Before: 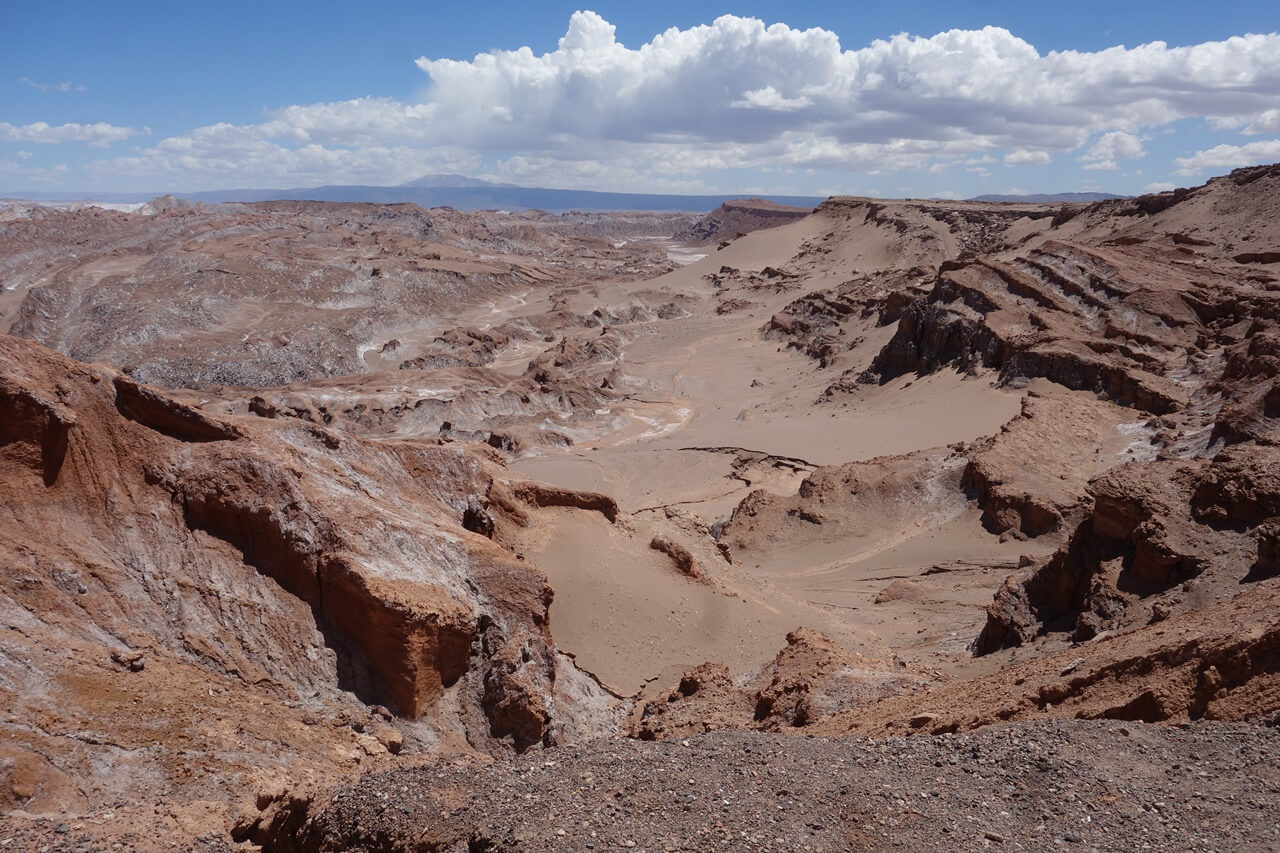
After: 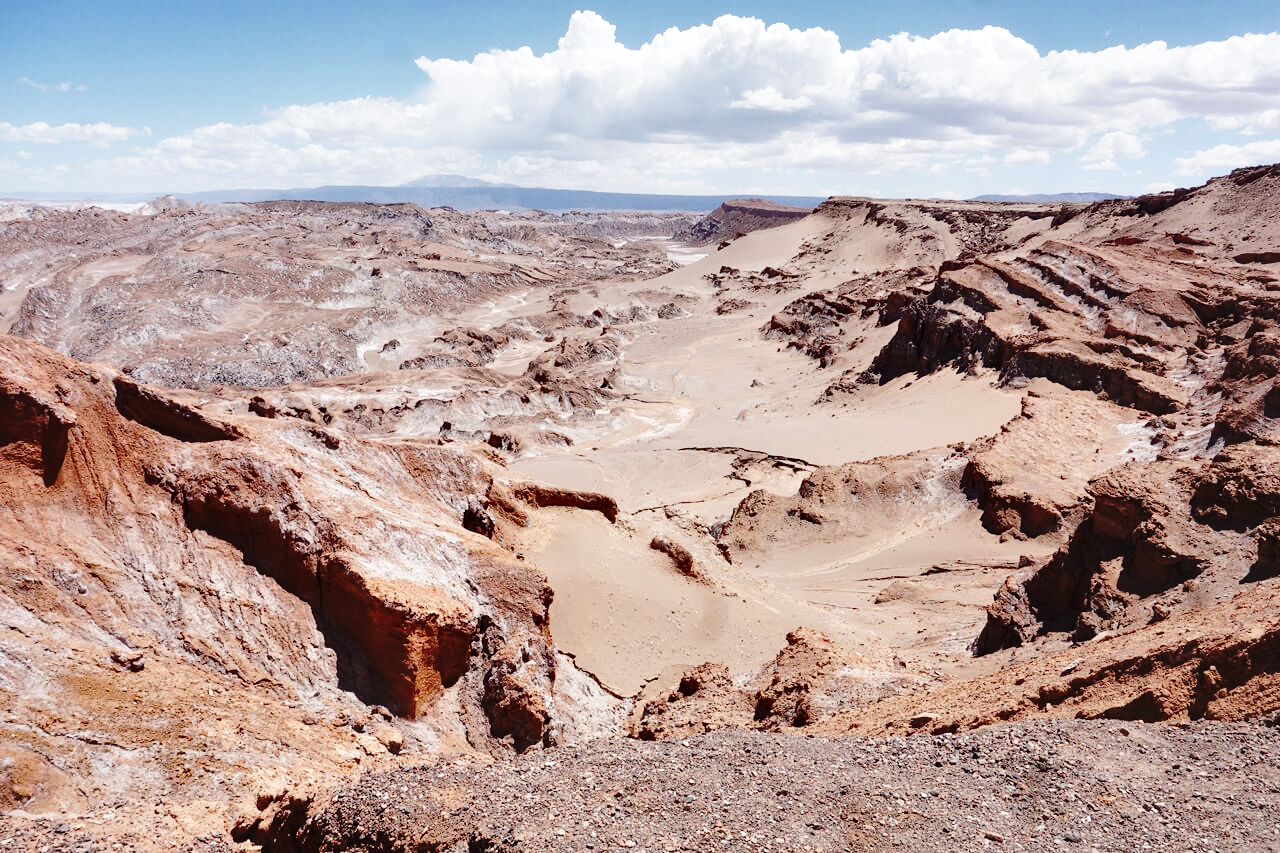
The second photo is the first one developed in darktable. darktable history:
shadows and highlights: highlights color adjustment 0%, soften with gaussian
base curve: curves: ch0 [(0, 0) (0.028, 0.03) (0.105, 0.232) (0.387, 0.748) (0.754, 0.968) (1, 1)], fusion 1, exposure shift 0.576, preserve colors none
